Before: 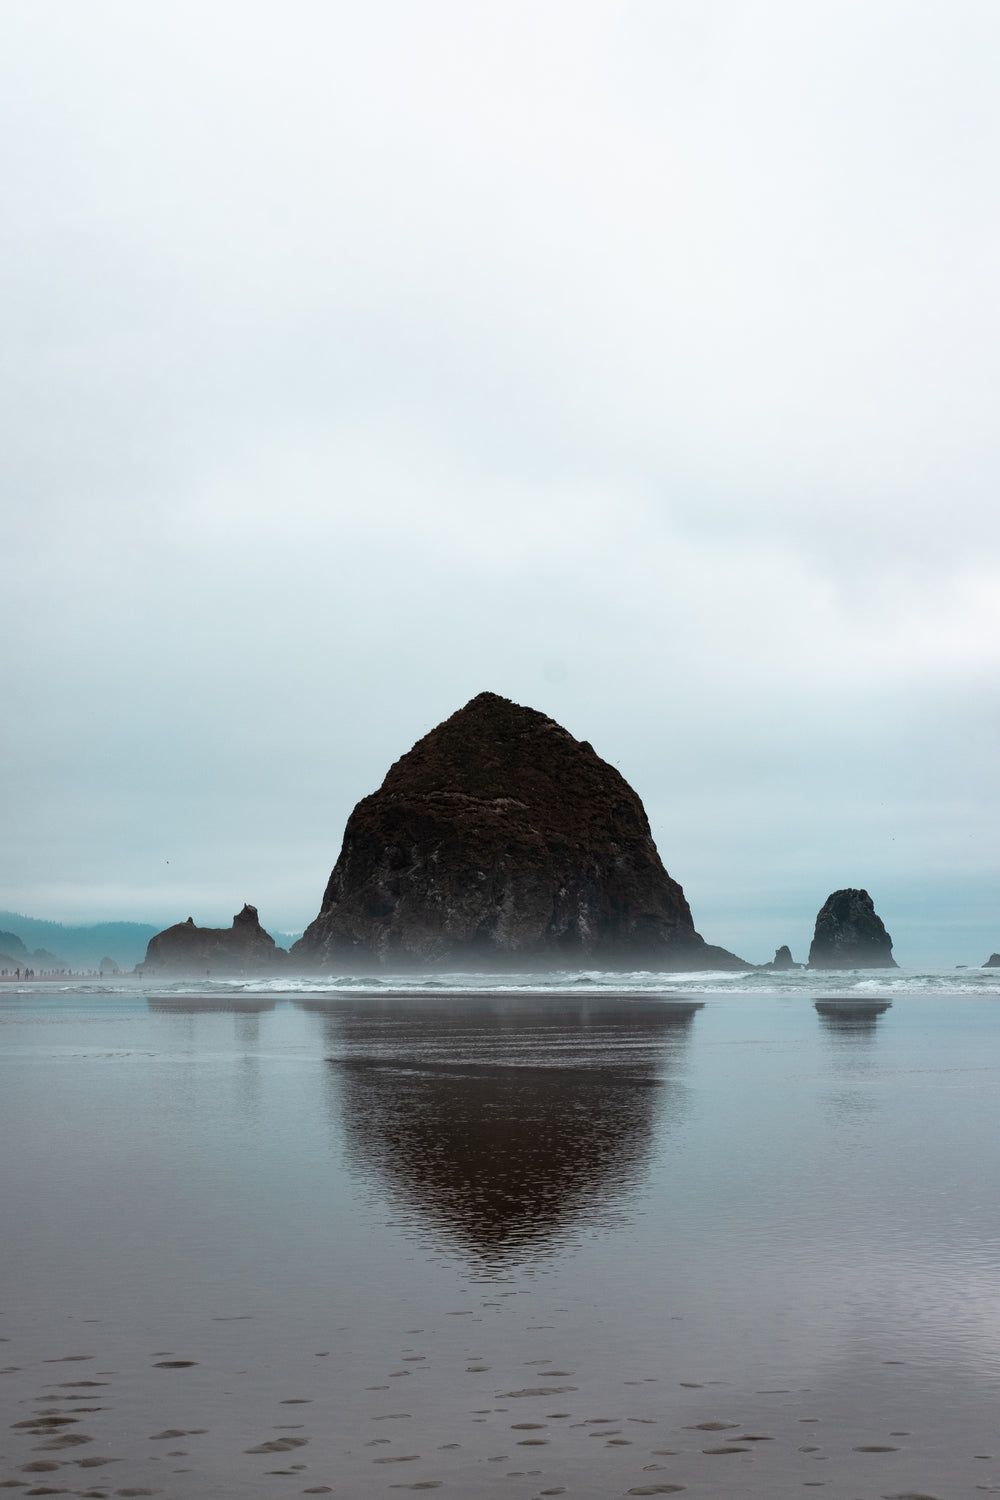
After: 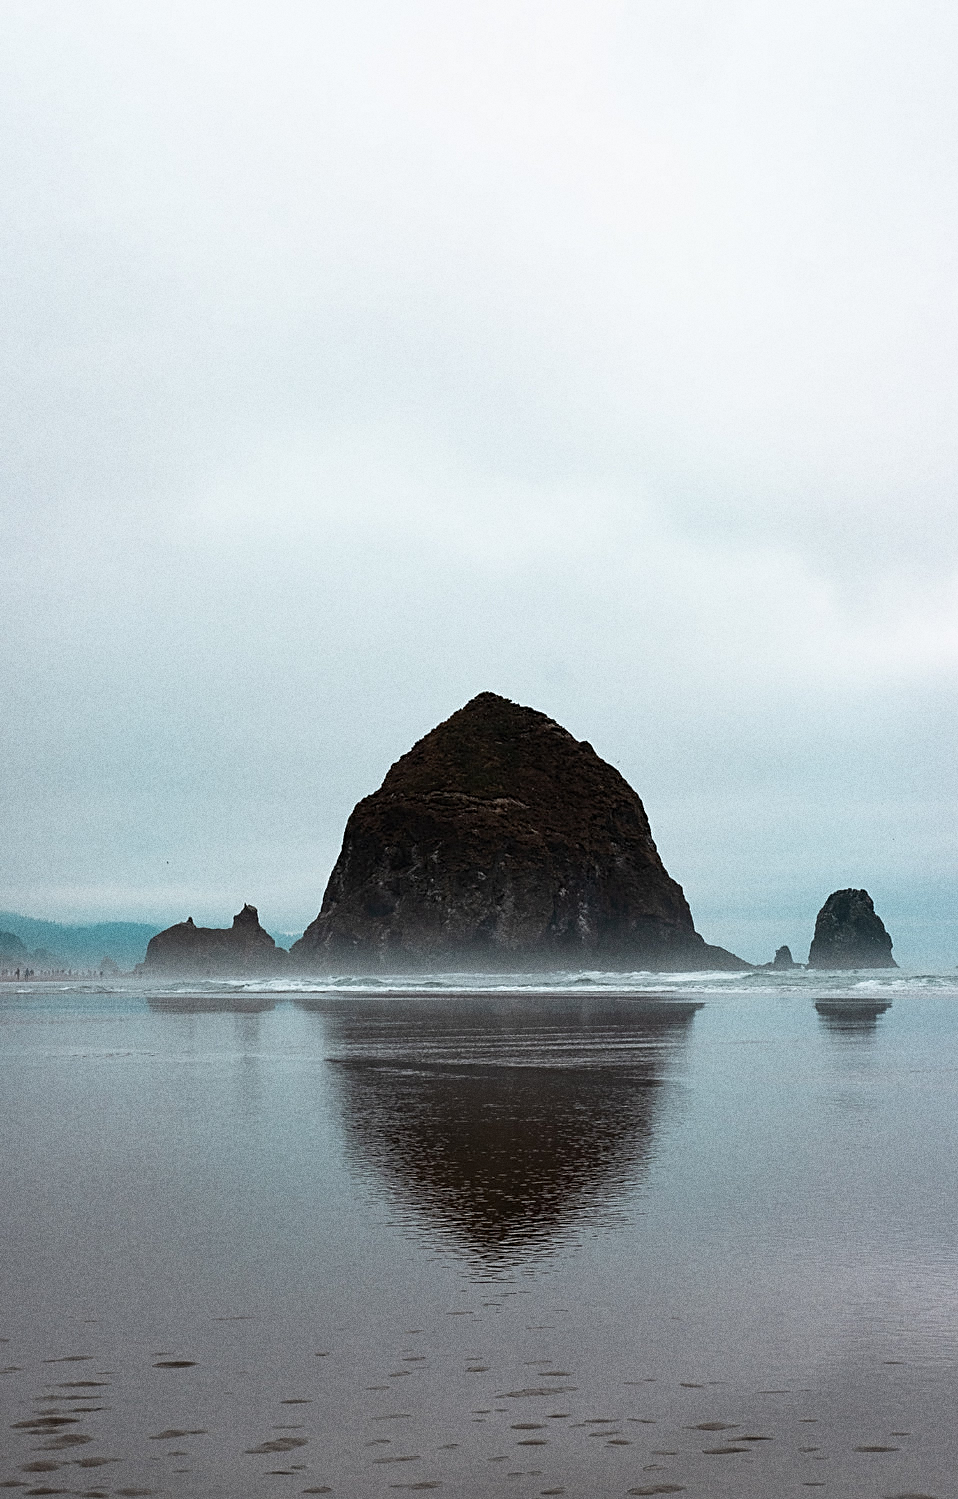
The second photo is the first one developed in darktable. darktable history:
sharpen: on, module defaults
crop: right 4.126%, bottom 0.031%
grain: coarseness 0.09 ISO, strength 40%
